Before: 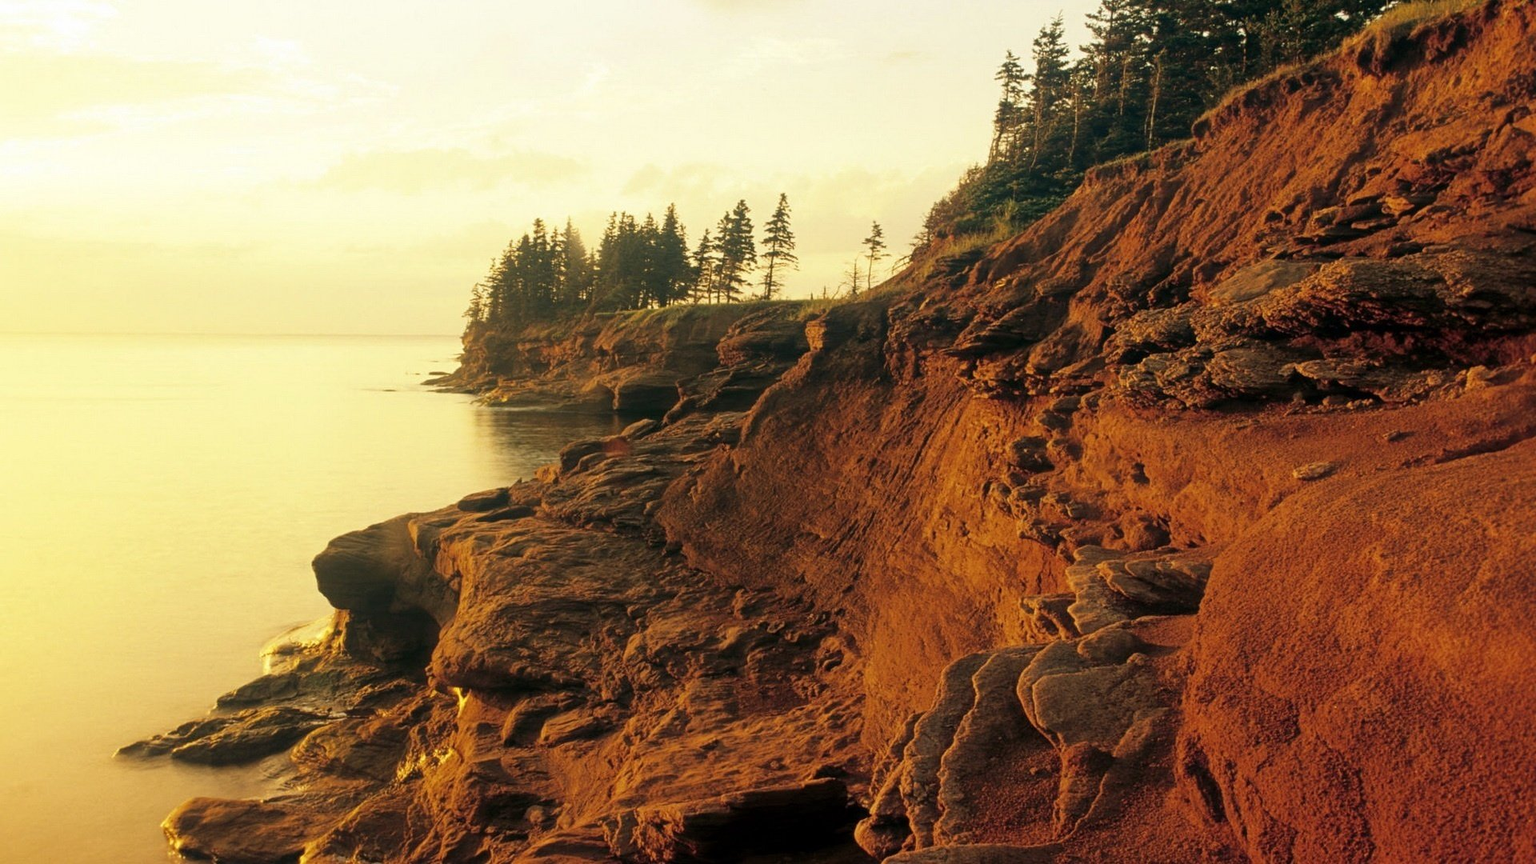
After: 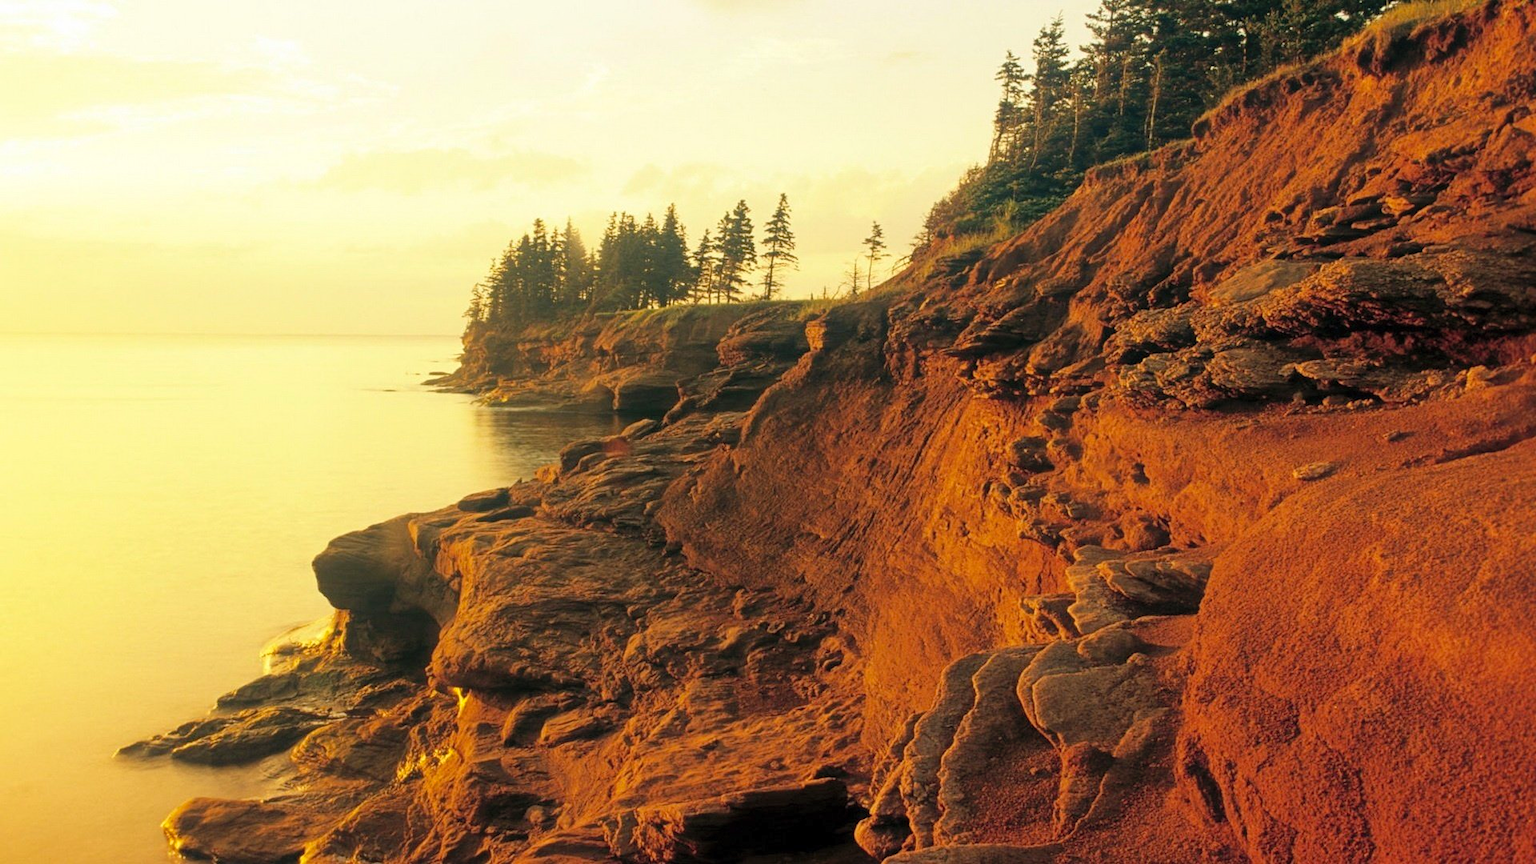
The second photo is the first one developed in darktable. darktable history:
contrast brightness saturation: brightness 0.094, saturation 0.192
